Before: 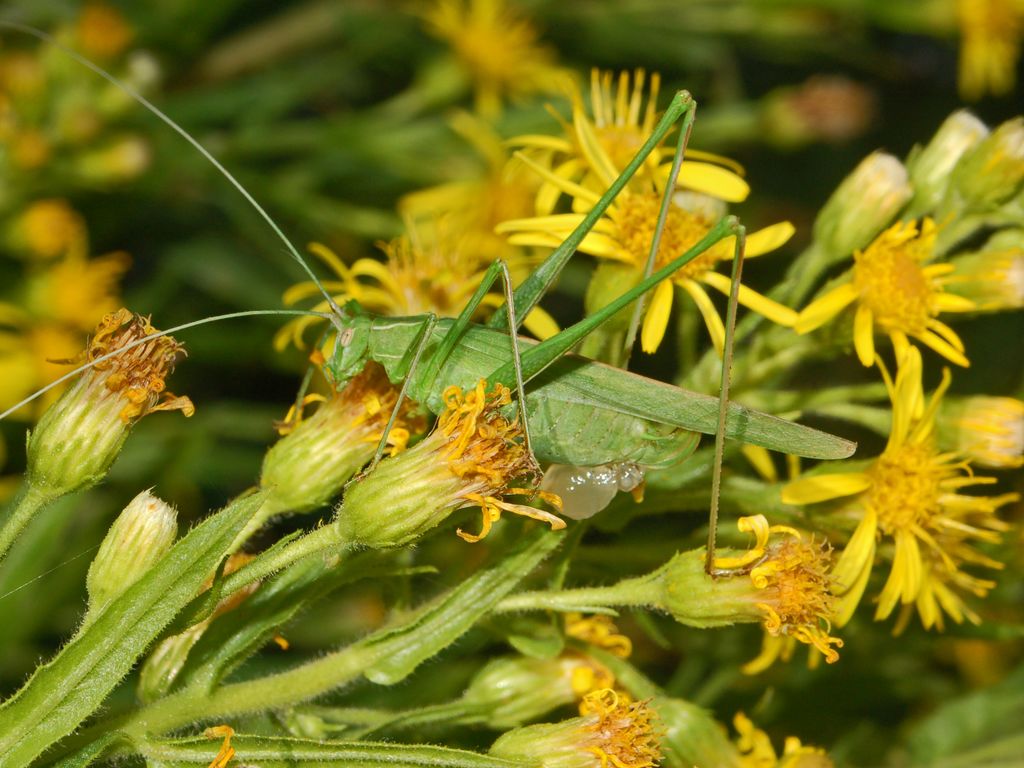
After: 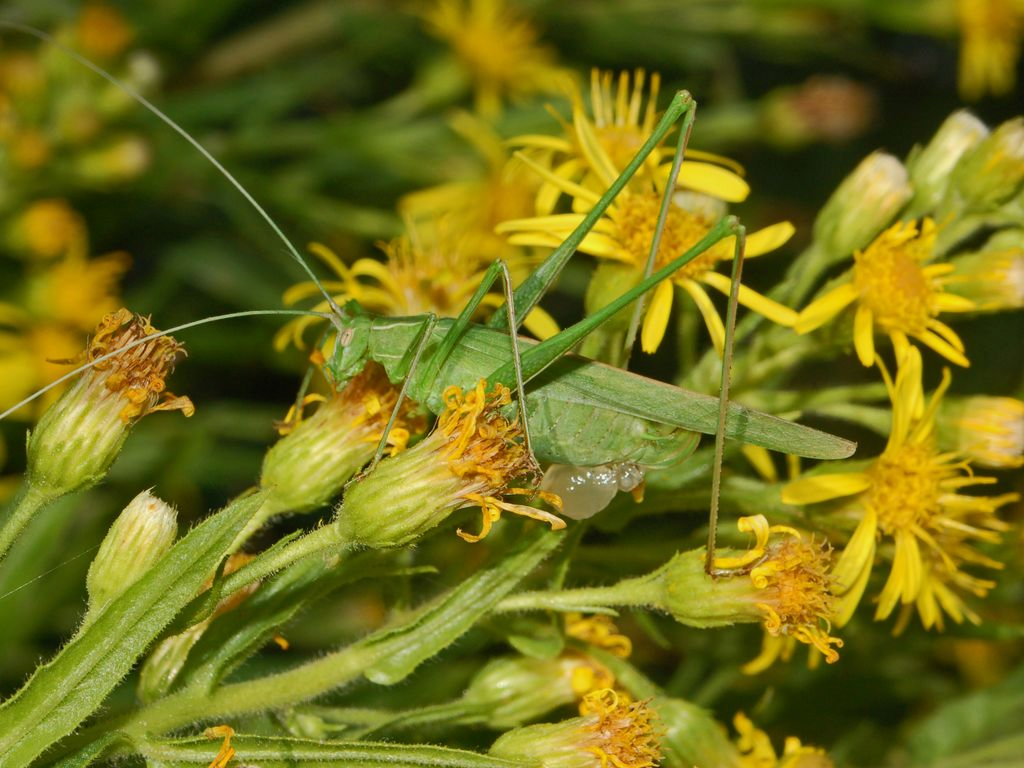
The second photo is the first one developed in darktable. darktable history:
exposure: exposure -0.158 EV, compensate highlight preservation false
